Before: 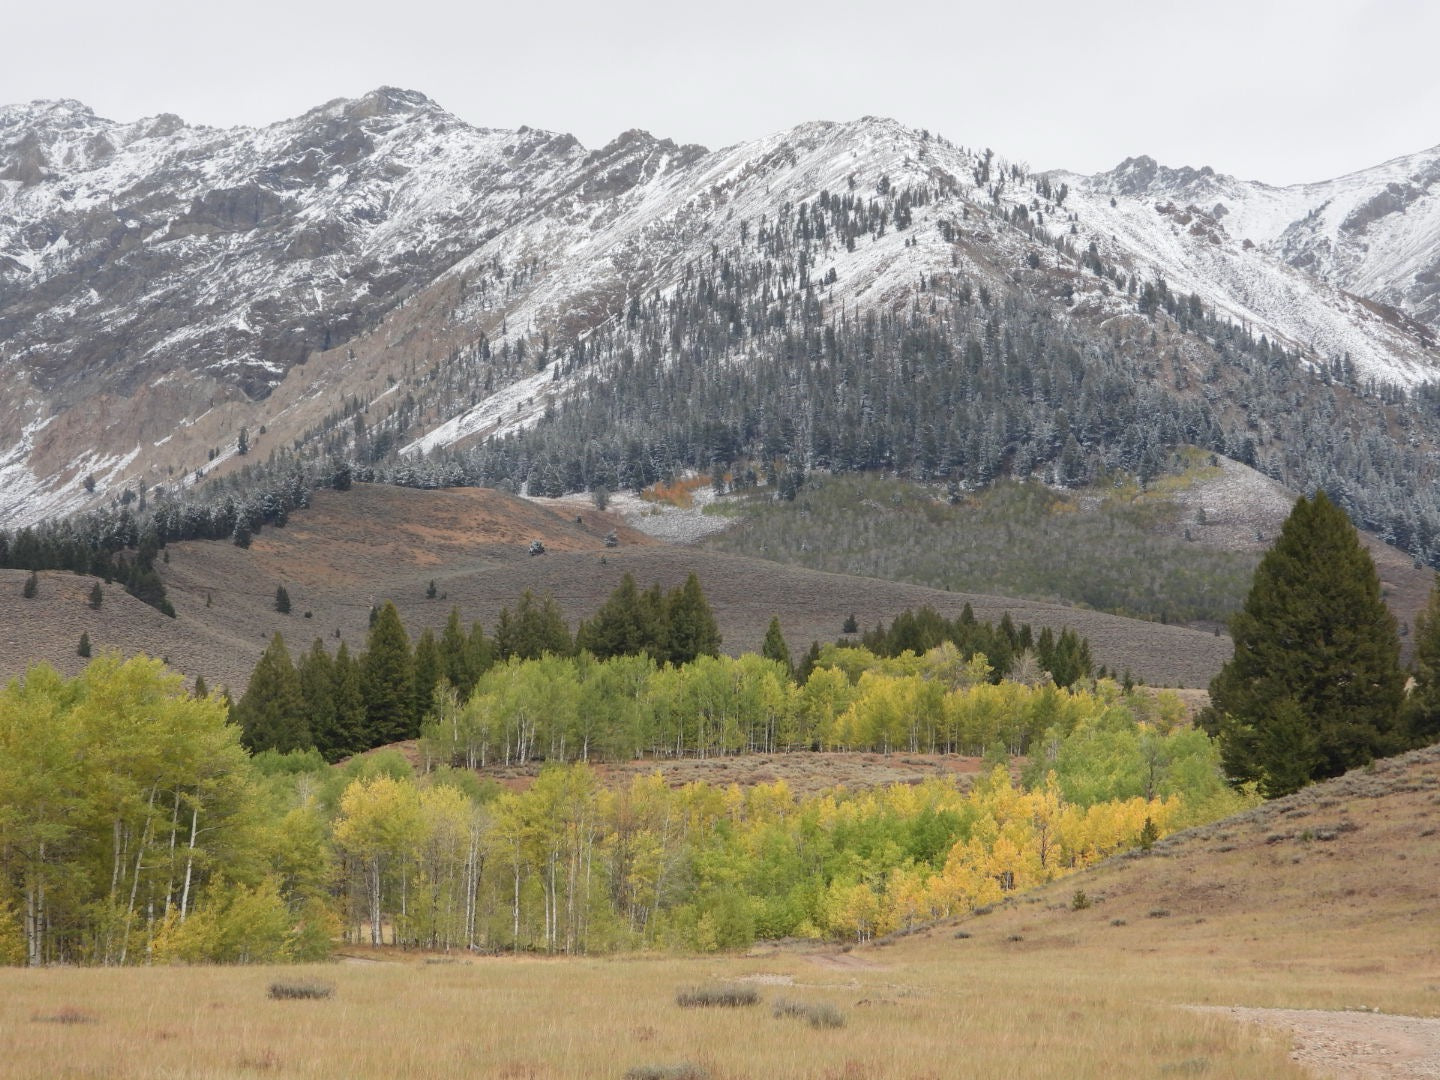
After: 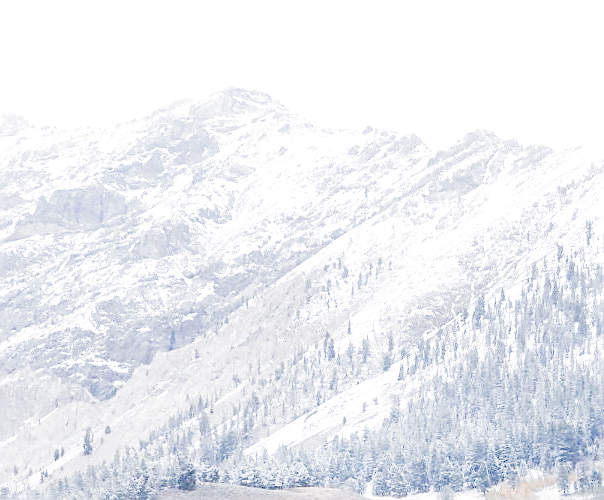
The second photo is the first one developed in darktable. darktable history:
sharpen: on, module defaults
filmic rgb: black relative exposure -2.85 EV, white relative exposure 4.56 EV, hardness 1.77, contrast 1.25, preserve chrominance no, color science v5 (2021)
exposure: black level correction 0.001, exposure 2.607 EV, compensate exposure bias true, compensate highlight preservation false
crop and rotate: left 10.817%, top 0.062%, right 47.194%, bottom 53.626%
white balance: red 0.948, green 1.02, blue 1.176
